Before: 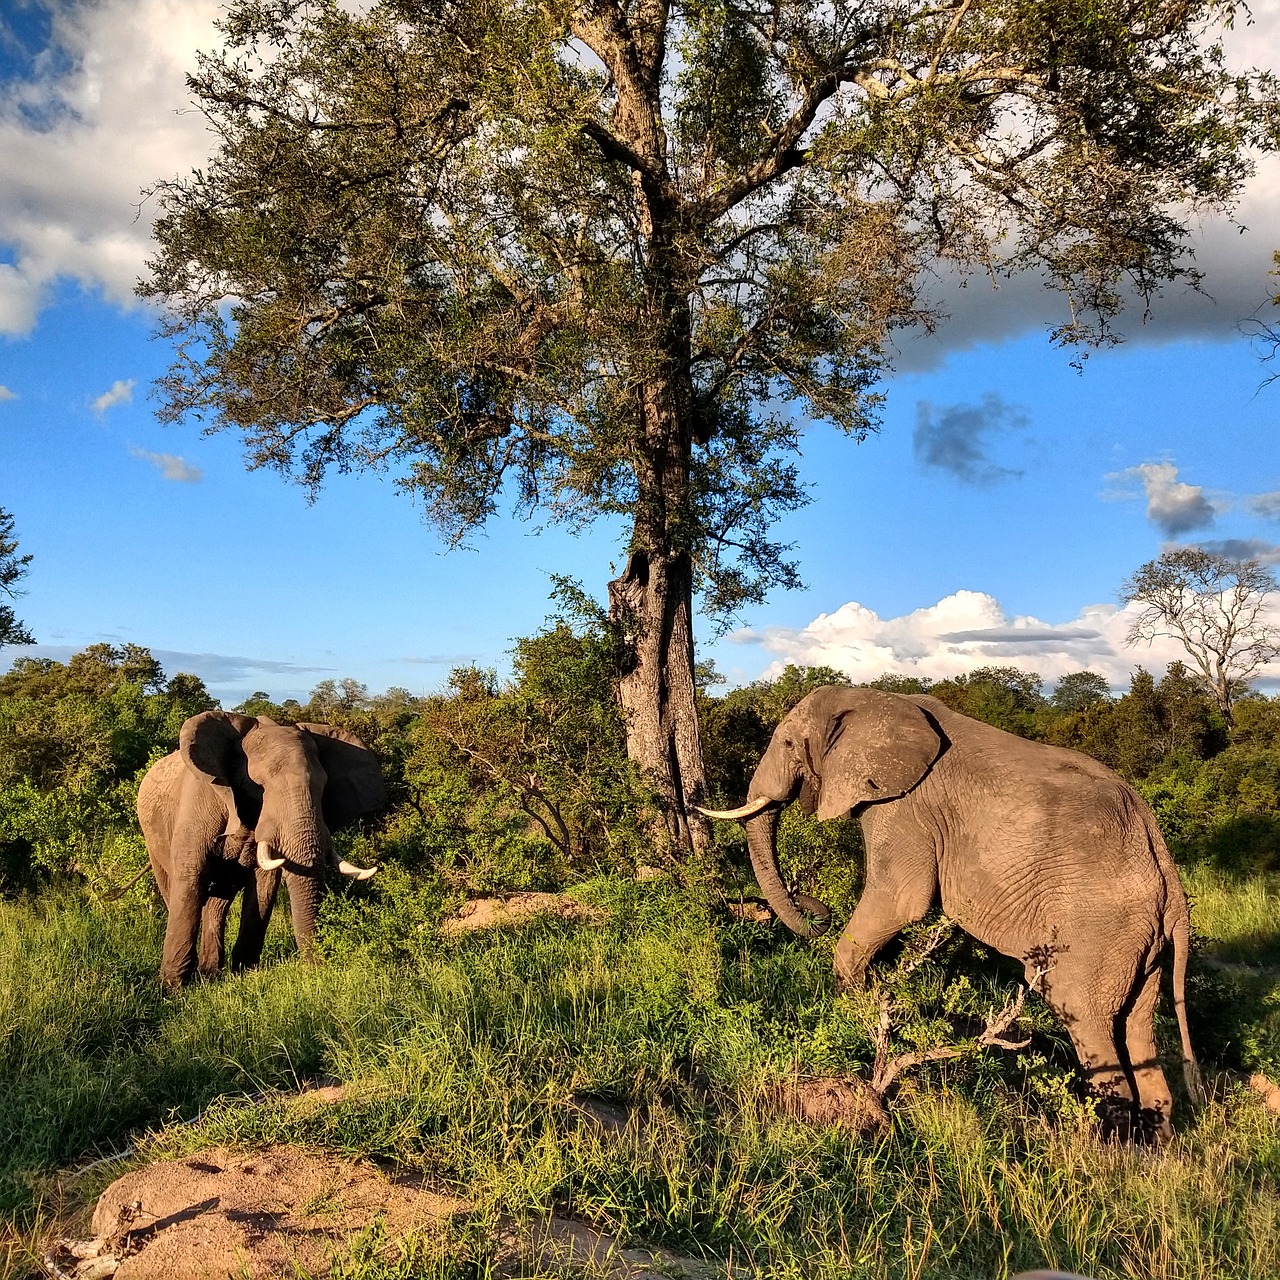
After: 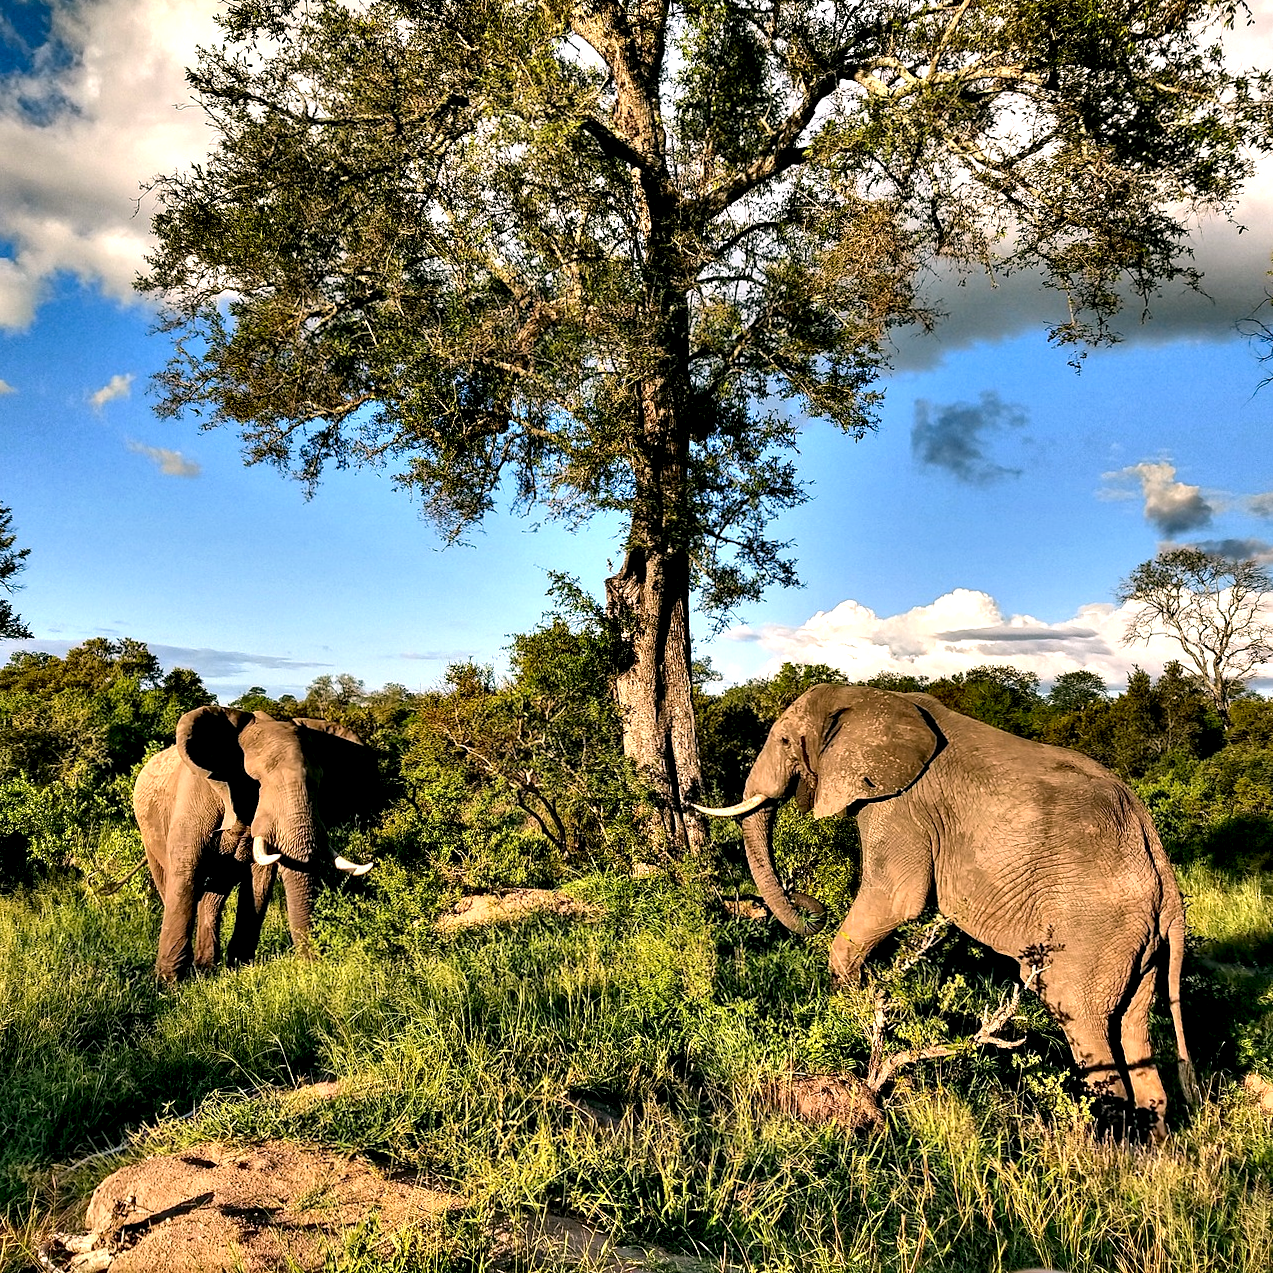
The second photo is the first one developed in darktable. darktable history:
color correction: highlights a* 4.16, highlights b* 4.99, shadows a* -8.06, shadows b* 4.87
crop and rotate: angle -0.276°
contrast equalizer: octaves 7, y [[0.6 ×6], [0.55 ×6], [0 ×6], [0 ×6], [0 ×6]]
